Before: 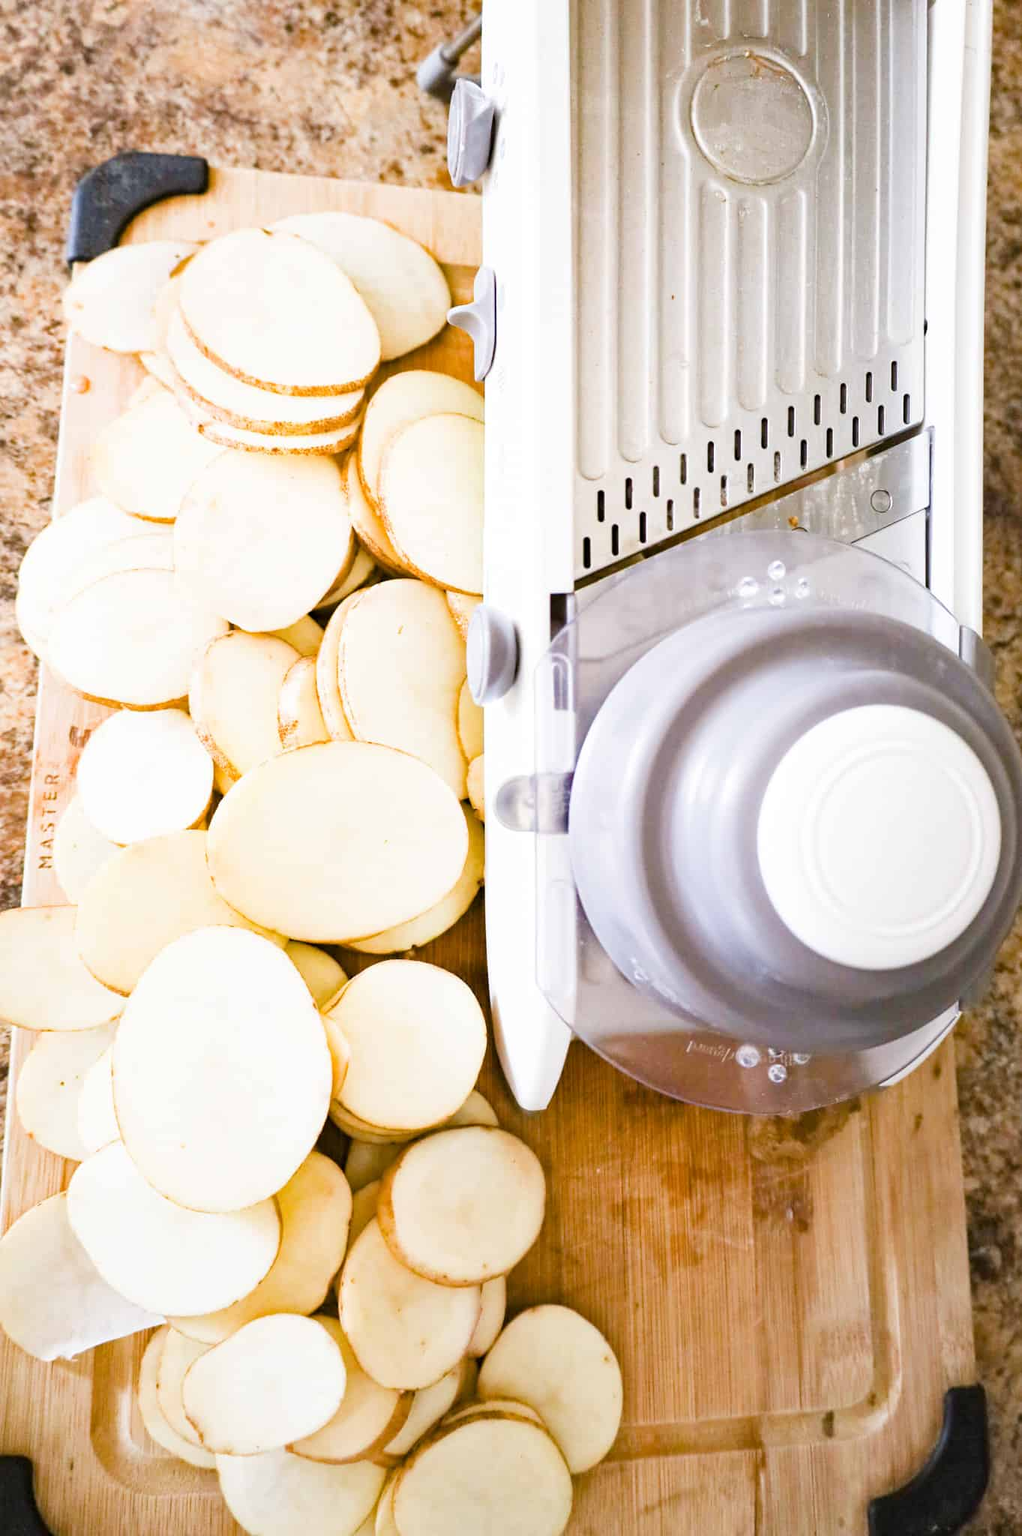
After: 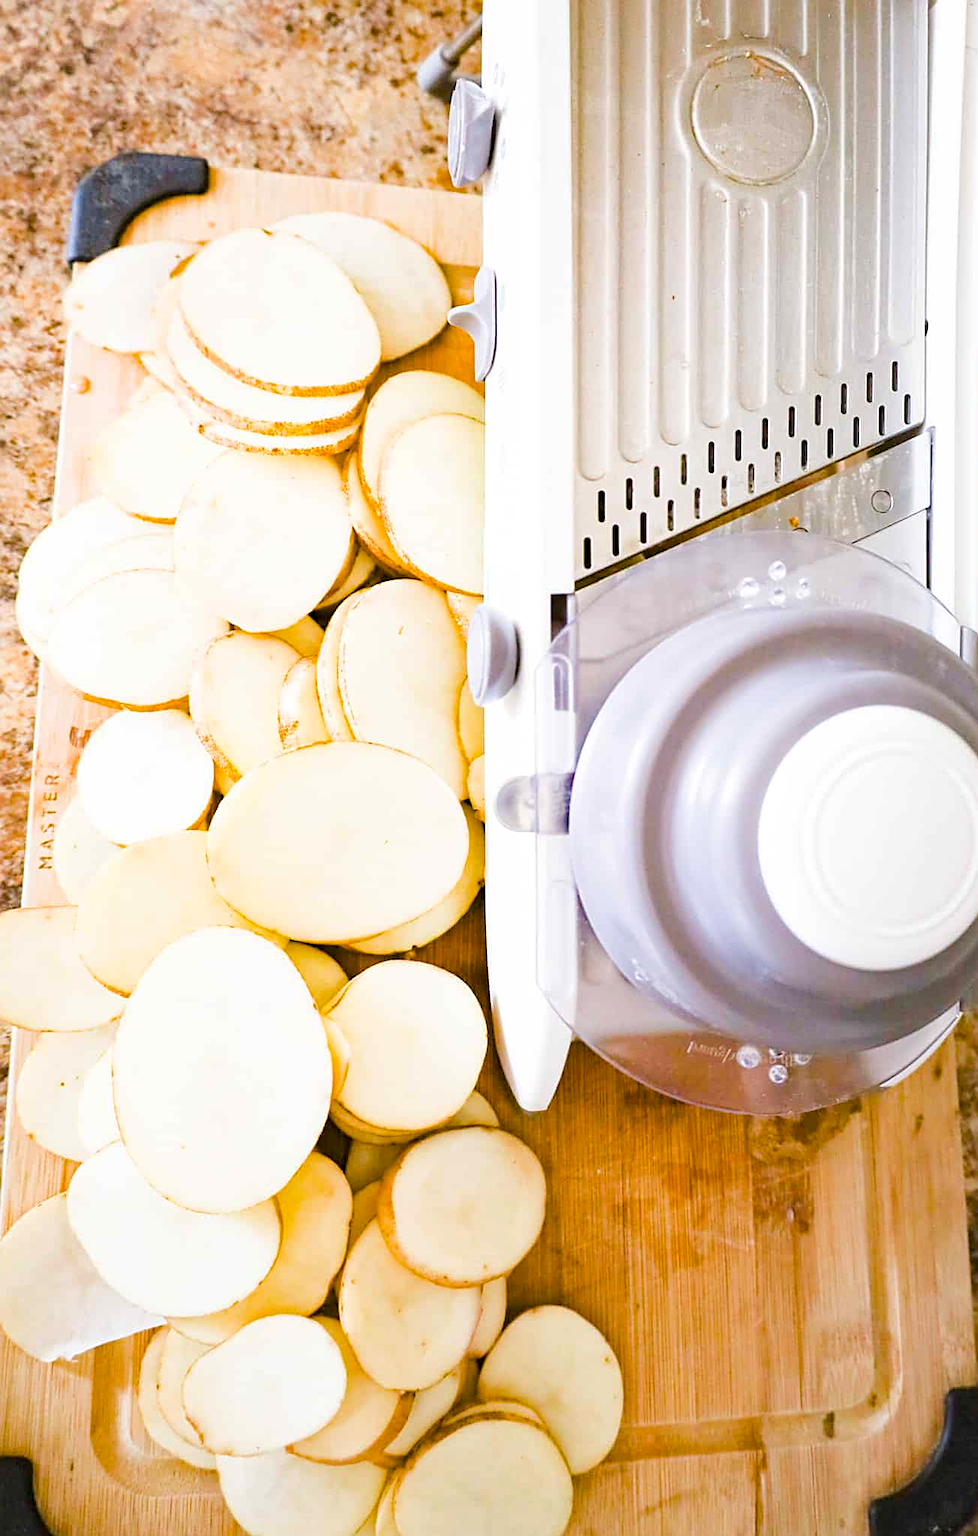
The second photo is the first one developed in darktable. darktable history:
color balance rgb: linear chroma grading › global chroma 15.645%, perceptual saturation grading › global saturation 0.343%, perceptual brilliance grading › mid-tones 10.366%, perceptual brilliance grading › shadows 15.166%, global vibrance 9.15%
crop: right 4.261%, bottom 0.045%
sharpen: on, module defaults
